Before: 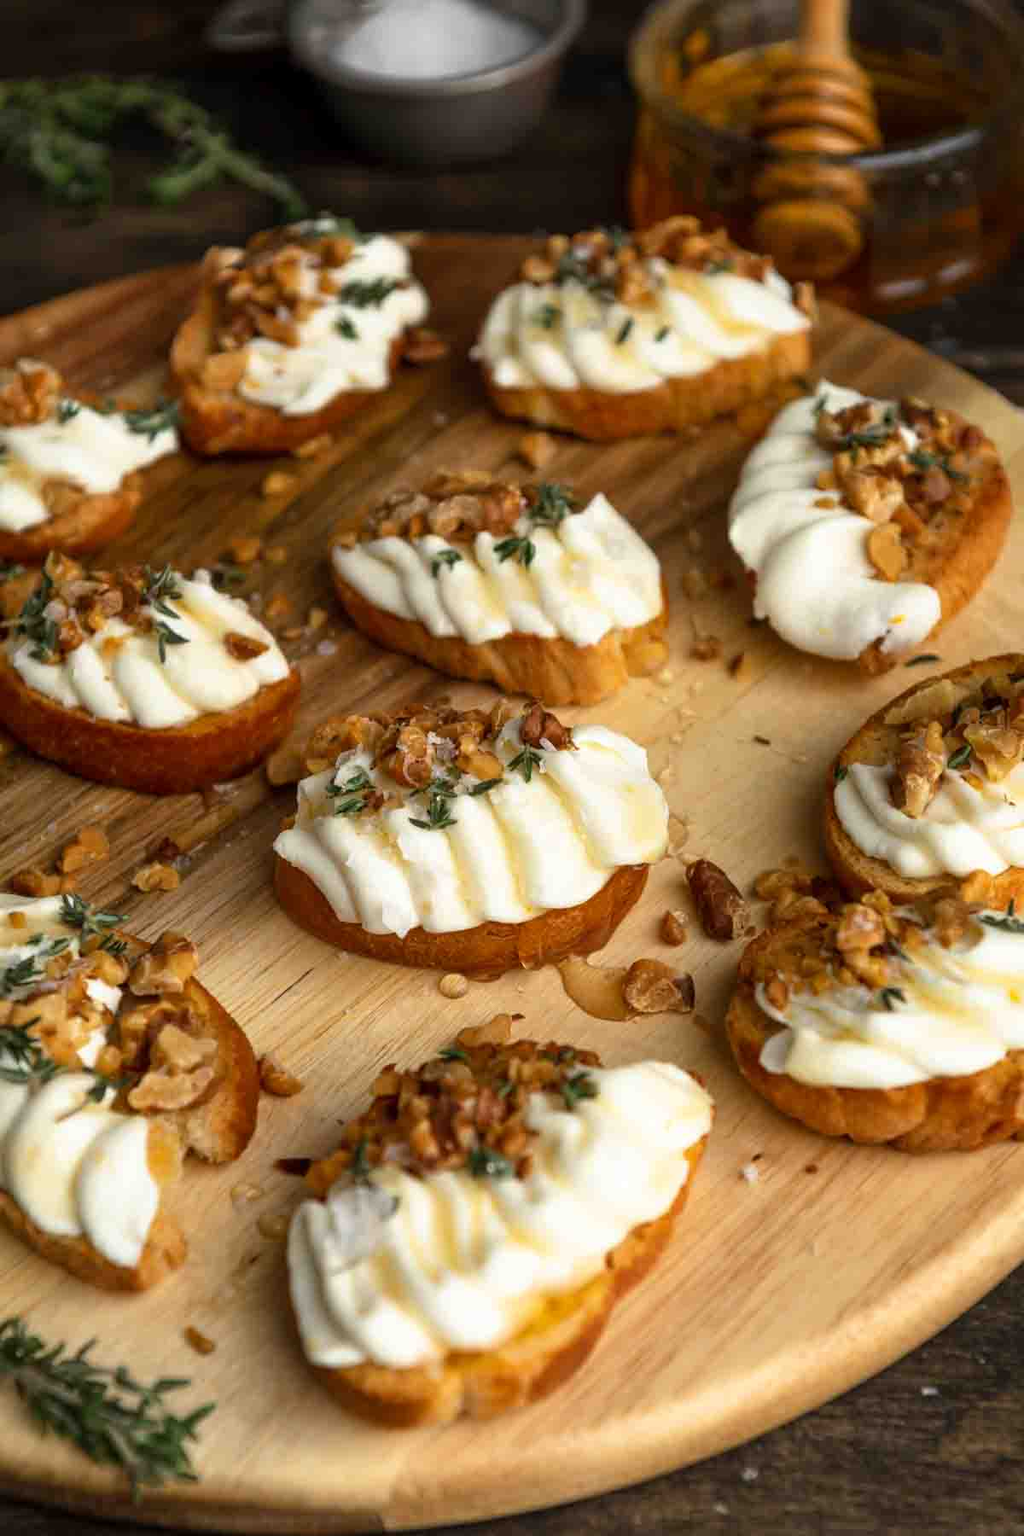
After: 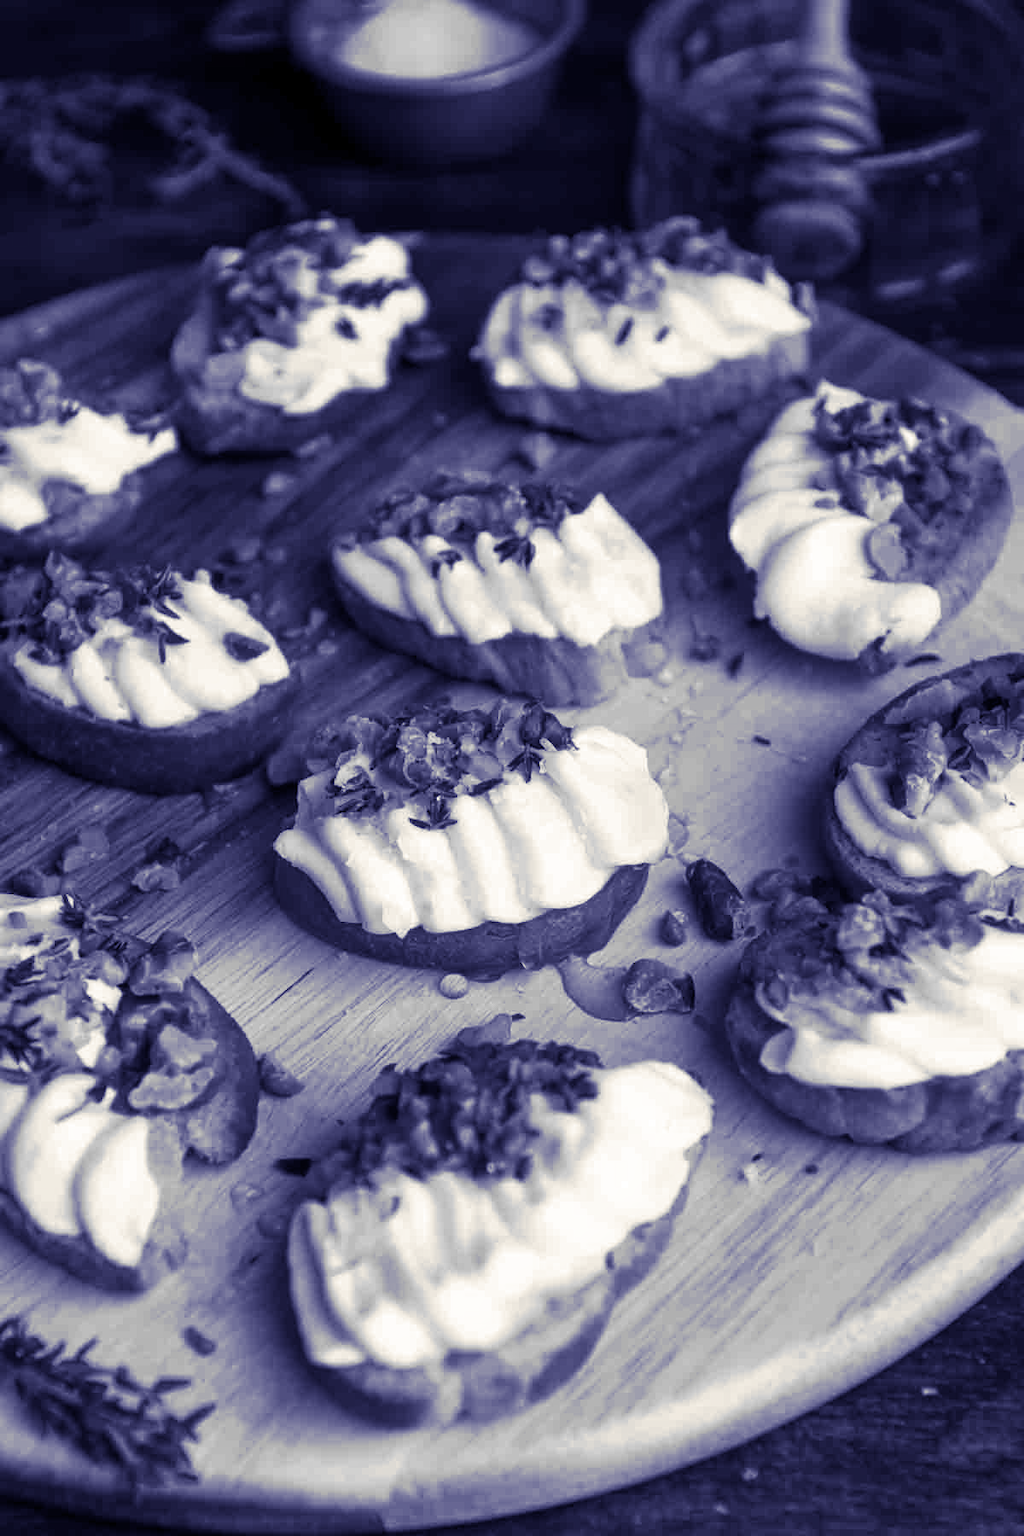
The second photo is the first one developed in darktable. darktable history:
monochrome: on, module defaults
split-toning: shadows › hue 242.67°, shadows › saturation 0.733, highlights › hue 45.33°, highlights › saturation 0.667, balance -53.304, compress 21.15%
